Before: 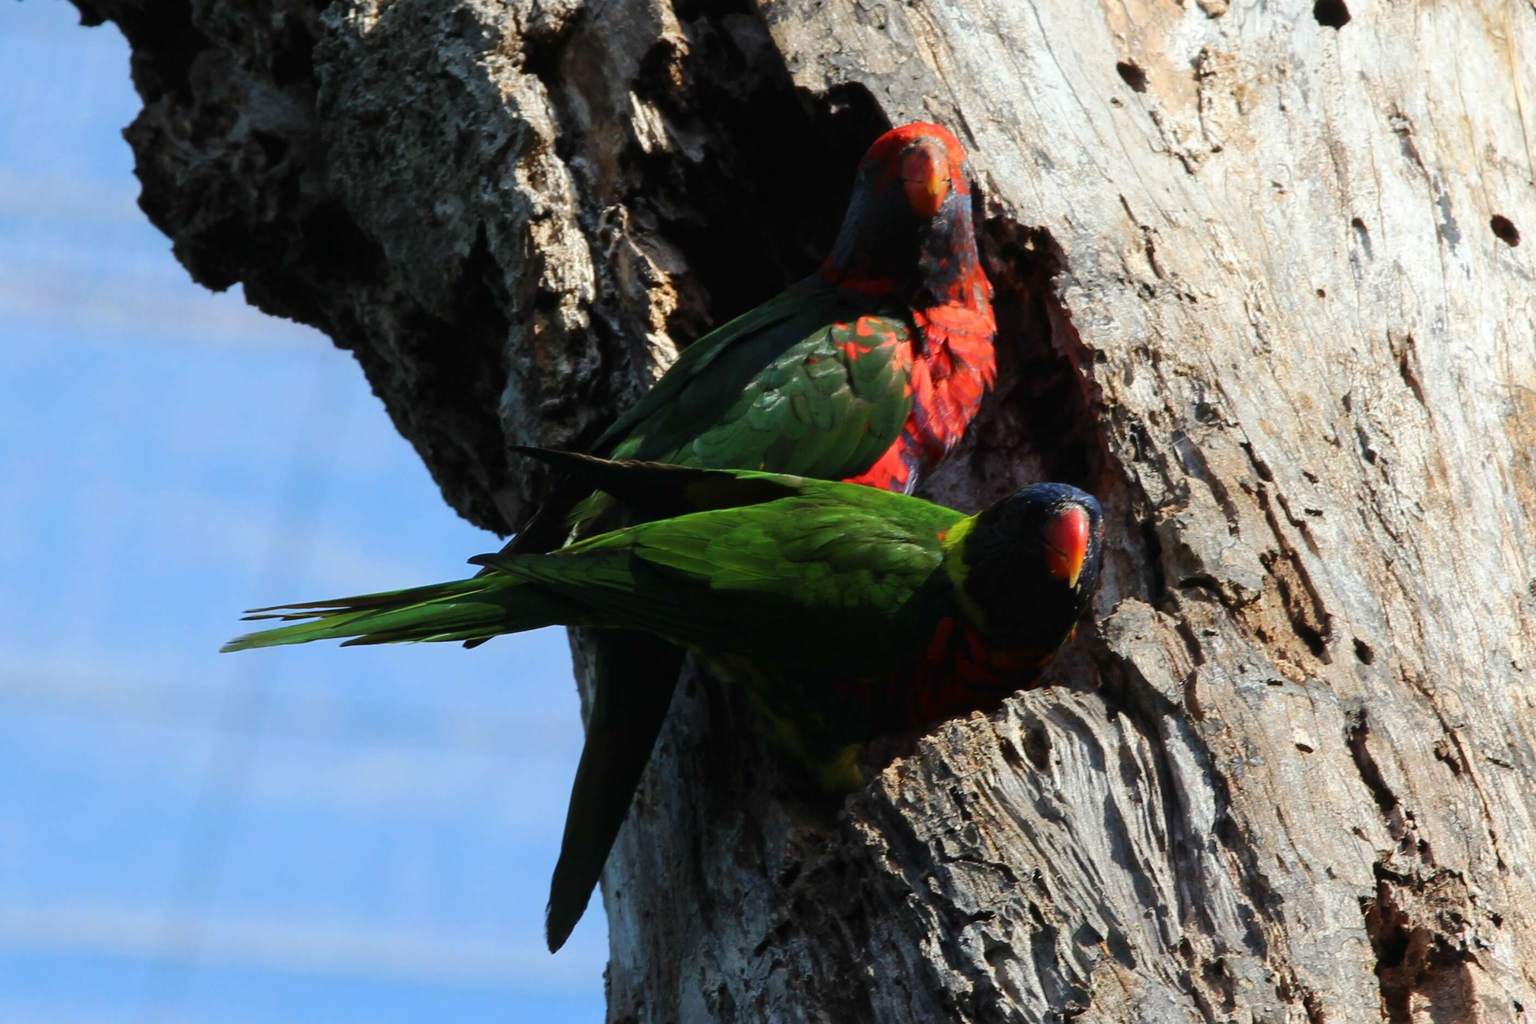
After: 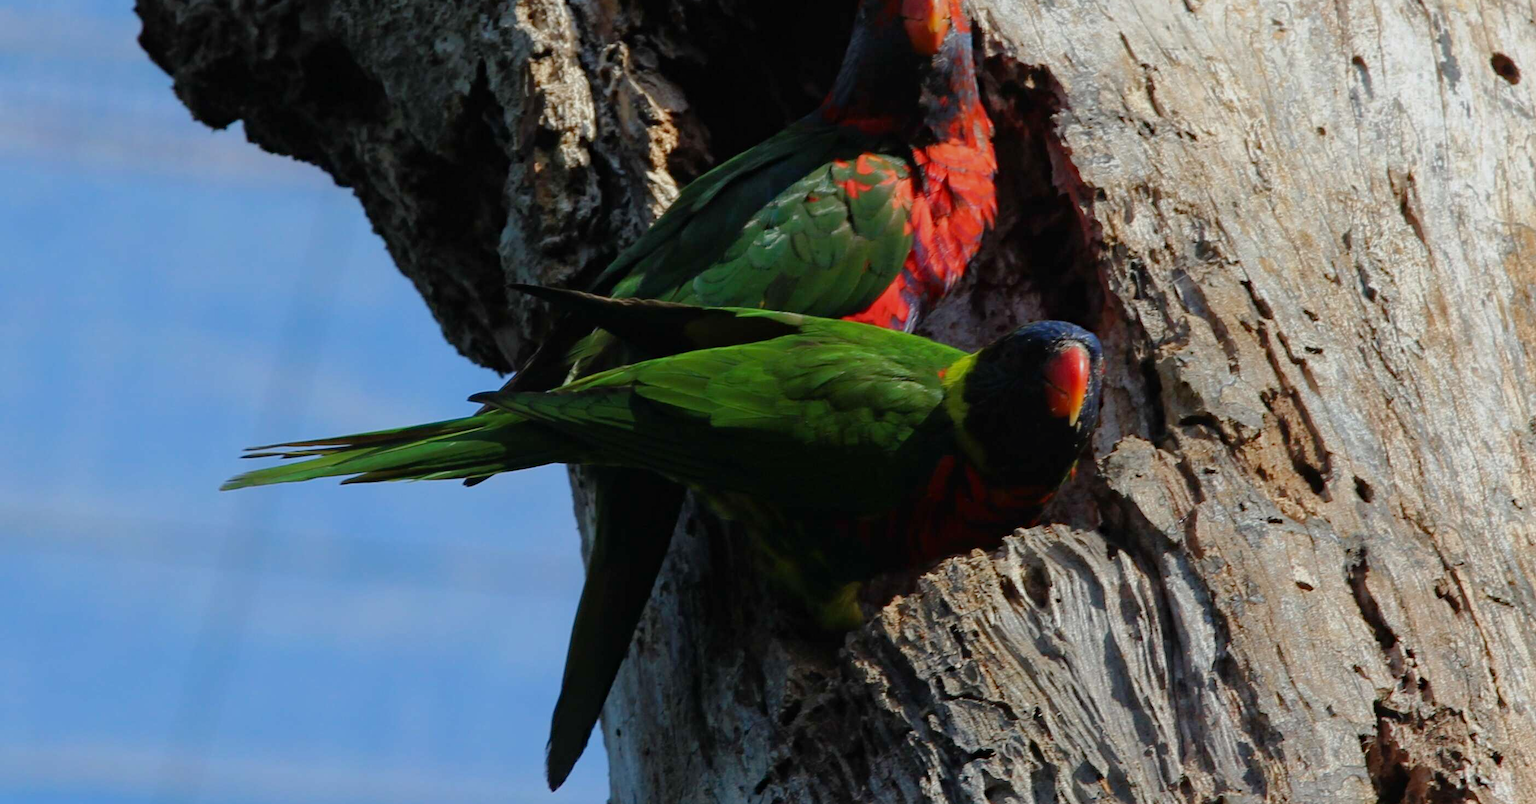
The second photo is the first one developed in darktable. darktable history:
crop and rotate: top 15.898%, bottom 5.475%
tone equalizer: -8 EV 0.22 EV, -7 EV 0.436 EV, -6 EV 0.438 EV, -5 EV 0.227 EV, -3 EV -0.242 EV, -2 EV -0.444 EV, -1 EV -0.426 EV, +0 EV -0.246 EV, edges refinement/feathering 500, mask exposure compensation -1.57 EV, preserve details no
haze removal: compatibility mode true, adaptive false
exposure: compensate highlight preservation false
